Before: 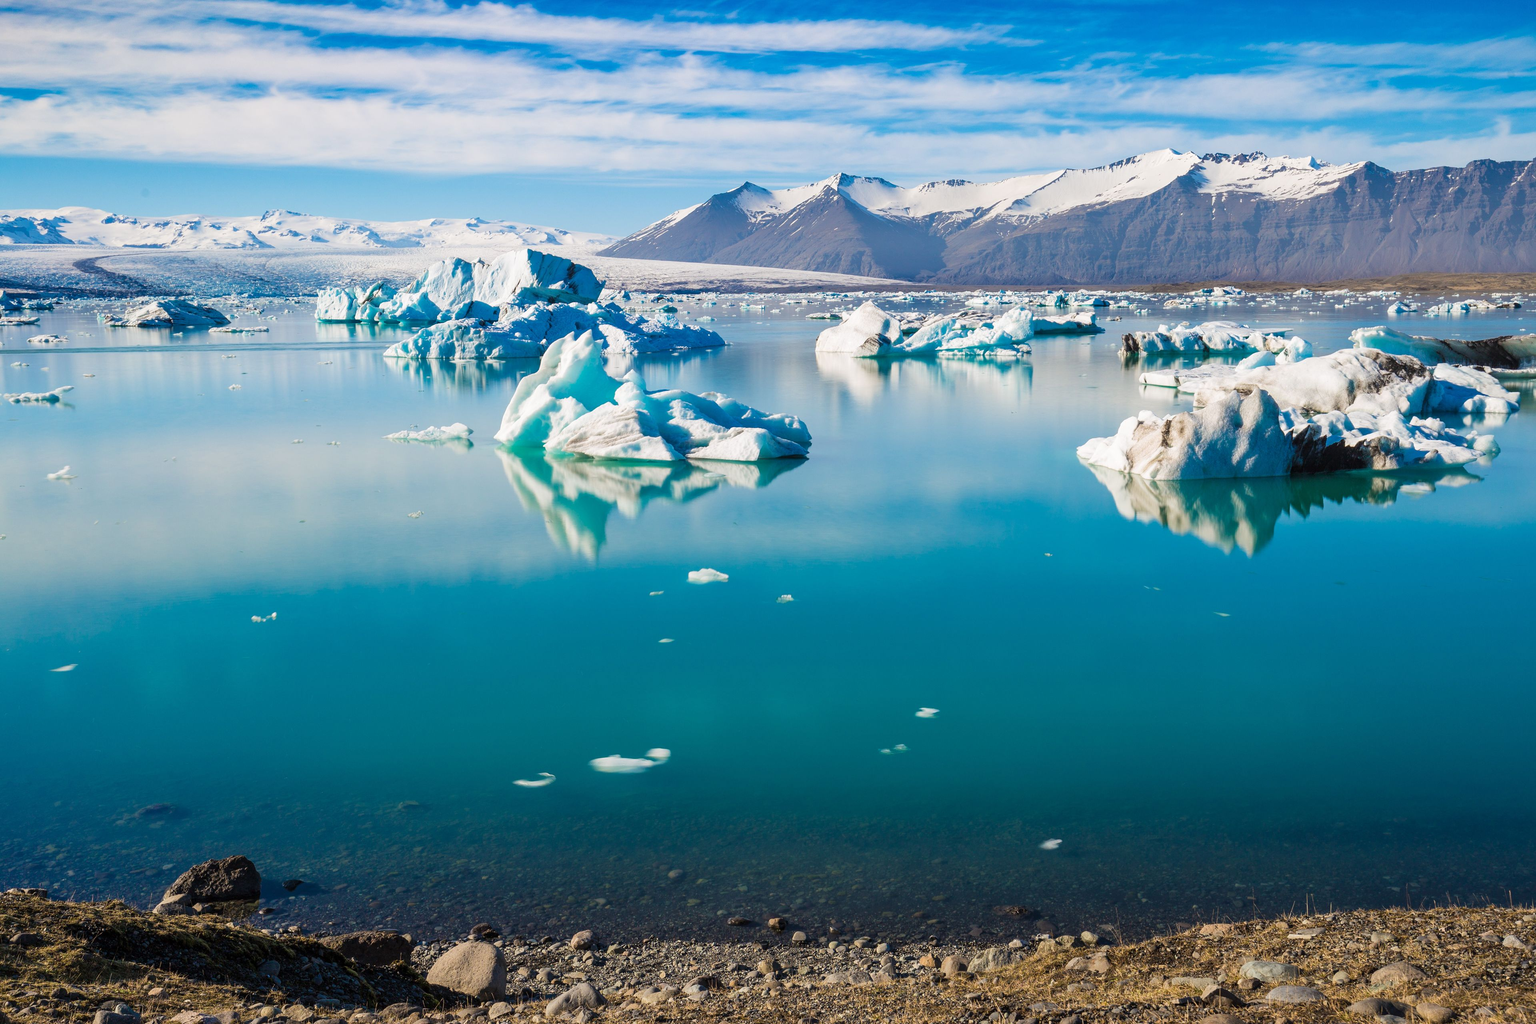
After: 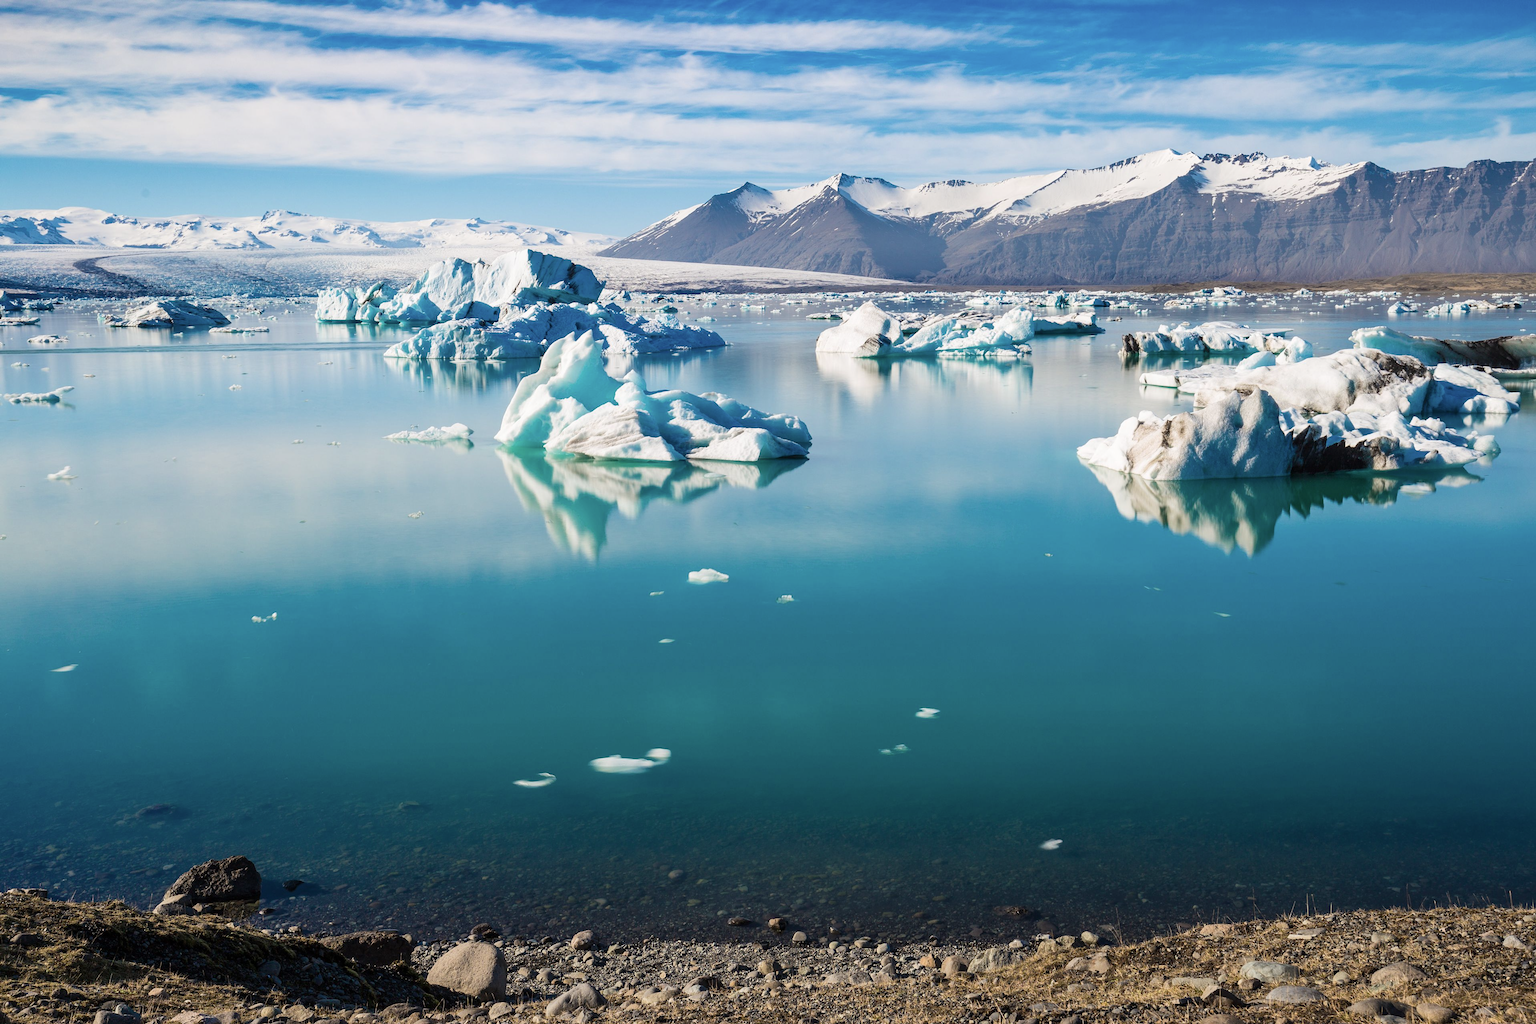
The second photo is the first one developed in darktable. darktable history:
exposure: exposure -0.013 EV, compensate exposure bias true, compensate highlight preservation false
contrast brightness saturation: contrast 0.112, saturation -0.173
tone equalizer: edges refinement/feathering 500, mask exposure compensation -1.57 EV, preserve details no
